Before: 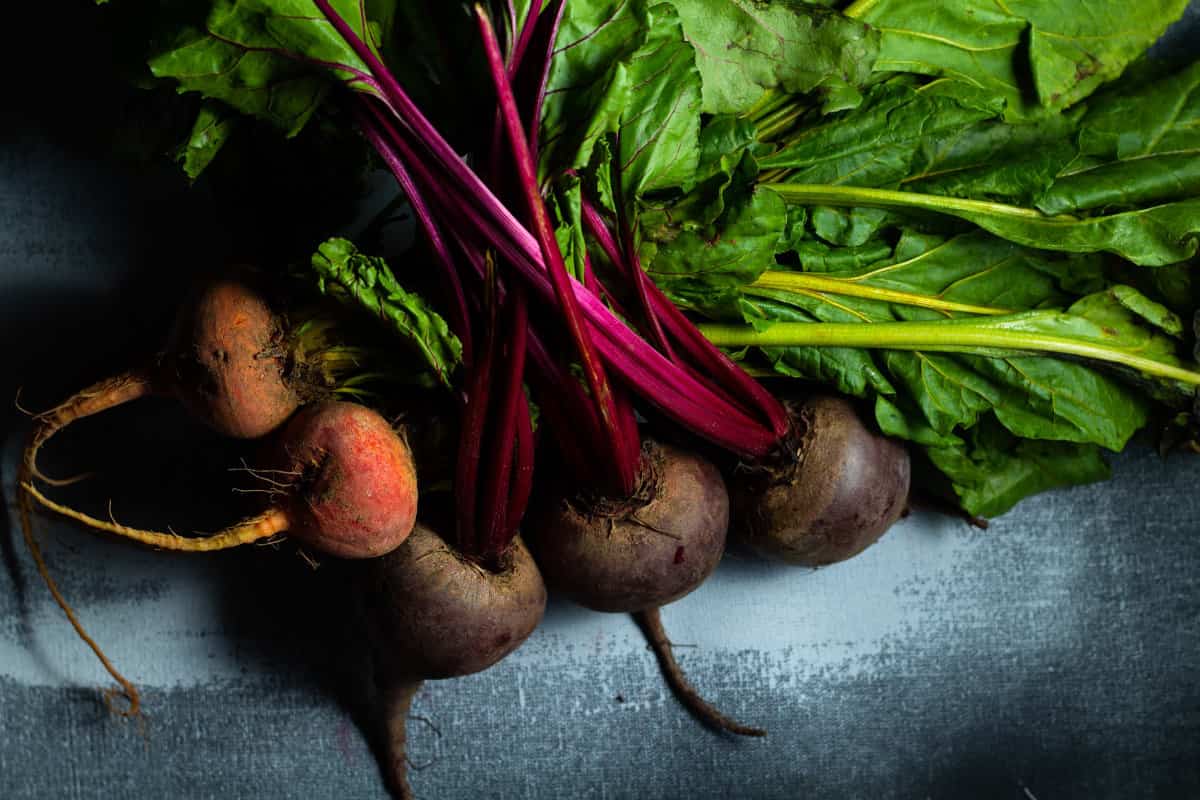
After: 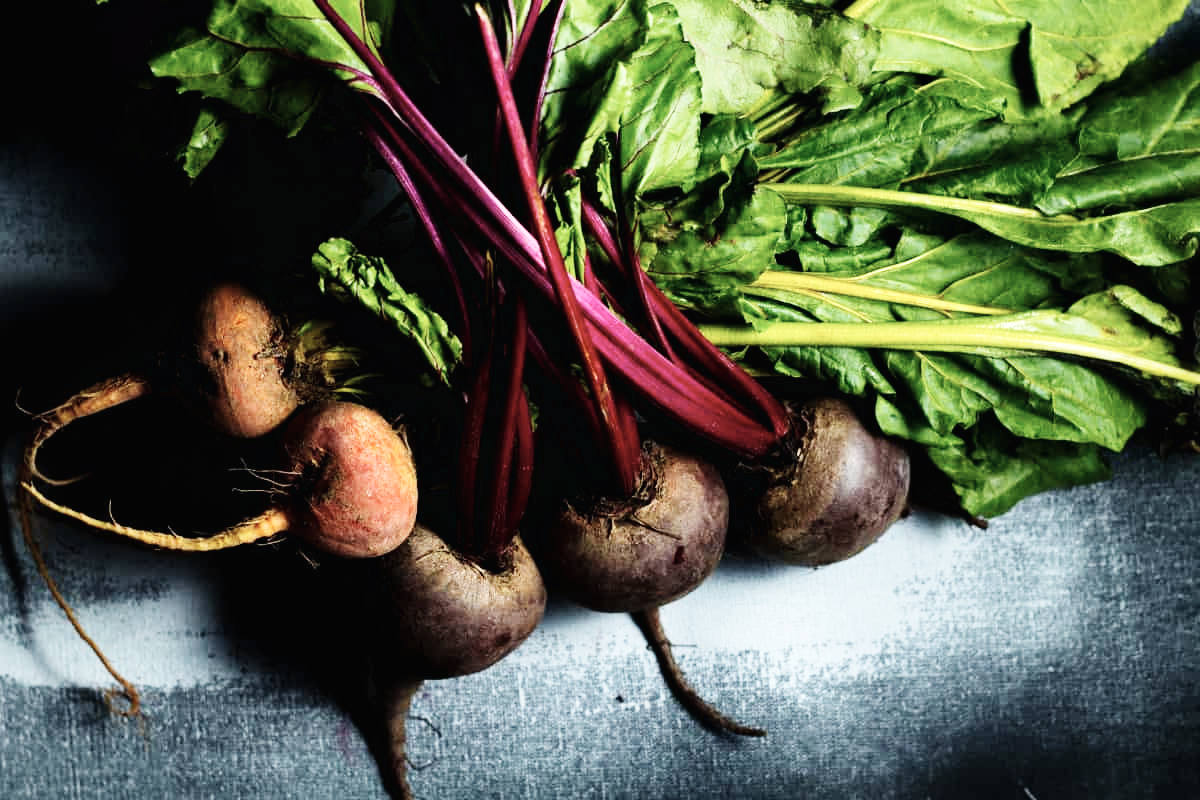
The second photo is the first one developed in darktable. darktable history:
exposure: compensate exposure bias true, compensate highlight preservation false
contrast brightness saturation: contrast 0.101, saturation -0.363
base curve: curves: ch0 [(0, 0.003) (0.001, 0.002) (0.006, 0.004) (0.02, 0.022) (0.048, 0.086) (0.094, 0.234) (0.162, 0.431) (0.258, 0.629) (0.385, 0.8) (0.548, 0.918) (0.751, 0.988) (1, 1)], preserve colors none
